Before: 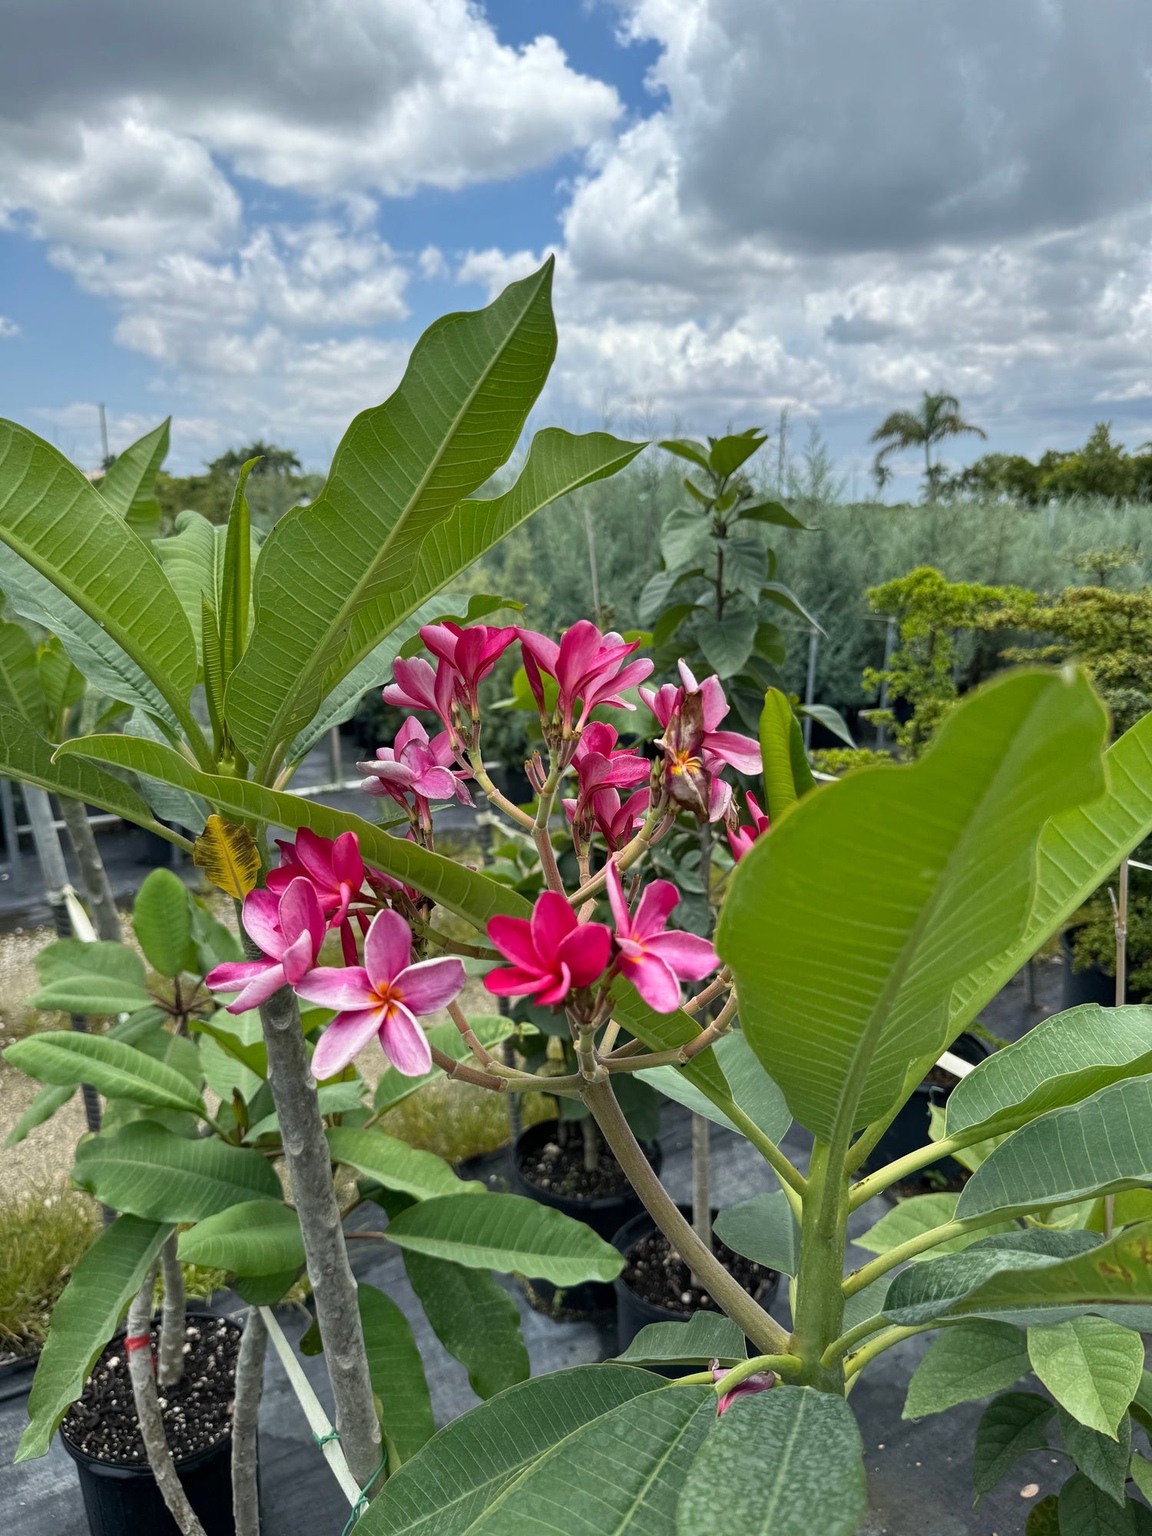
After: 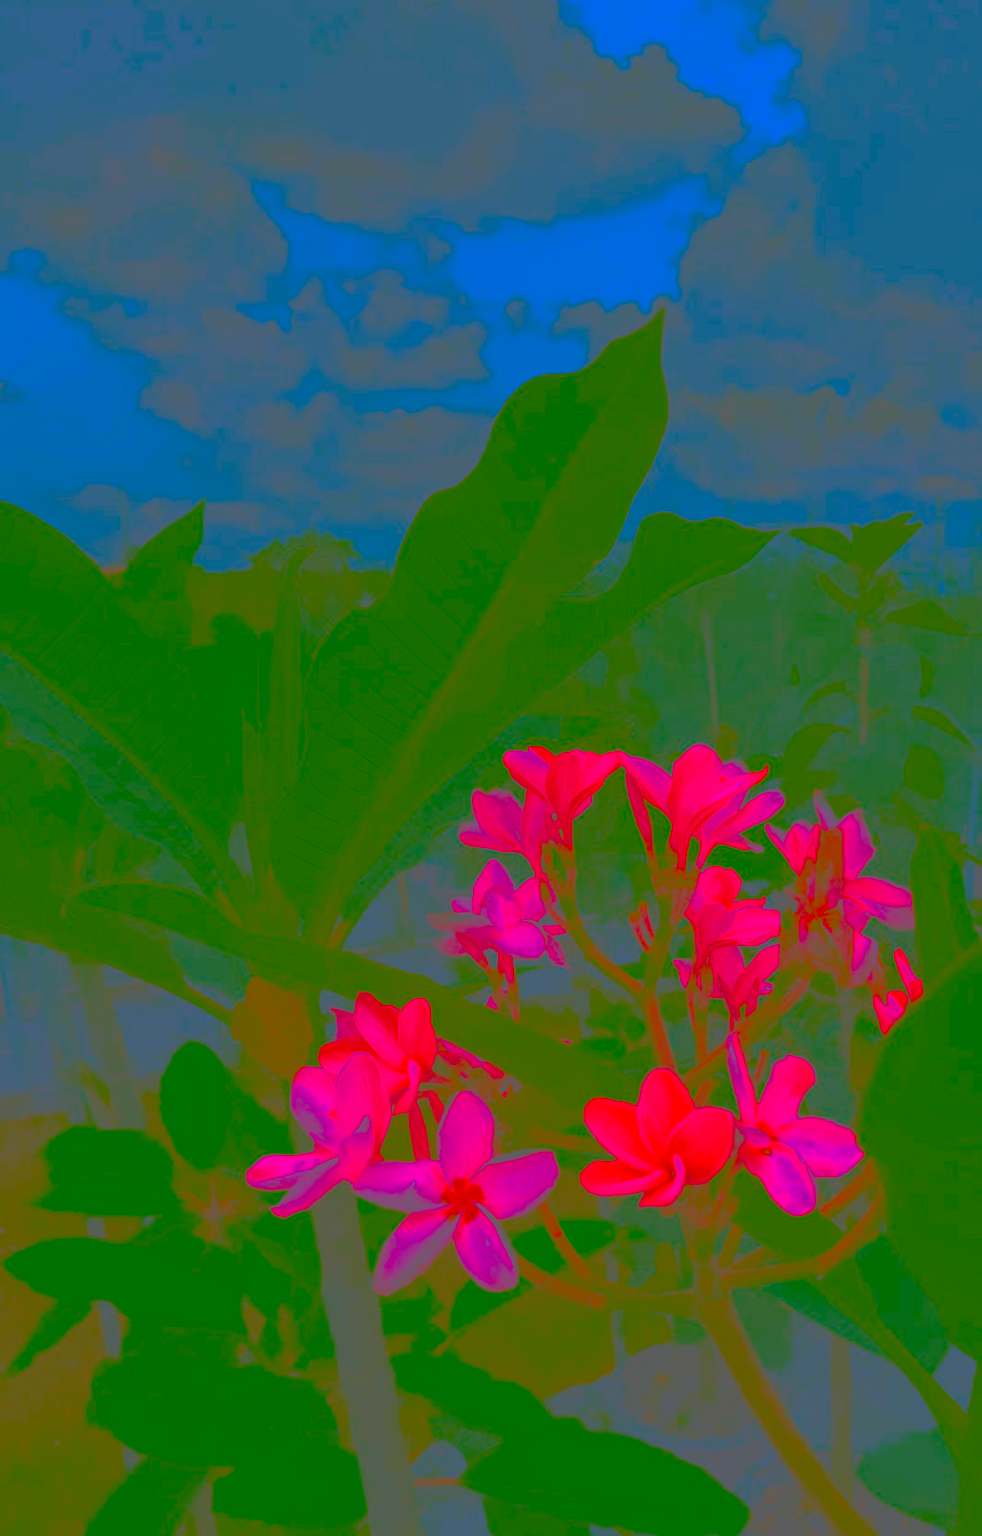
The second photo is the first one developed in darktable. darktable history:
crop: right 28.885%, bottom 16.626%
contrast brightness saturation: contrast -0.99, brightness -0.17, saturation 0.75
color balance rgb: linear chroma grading › global chroma 15%, perceptual saturation grading › global saturation 30%
